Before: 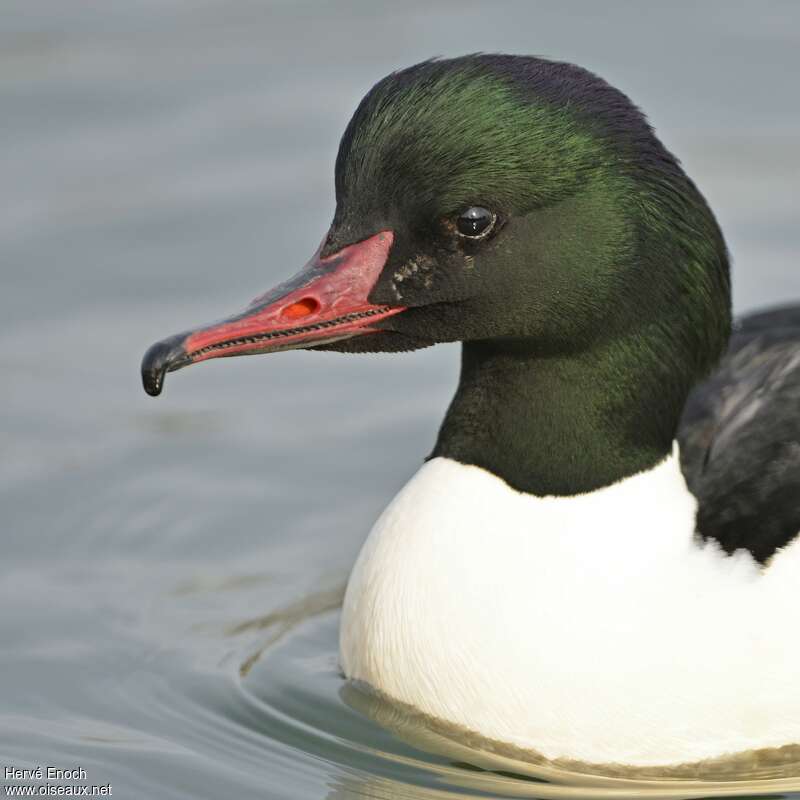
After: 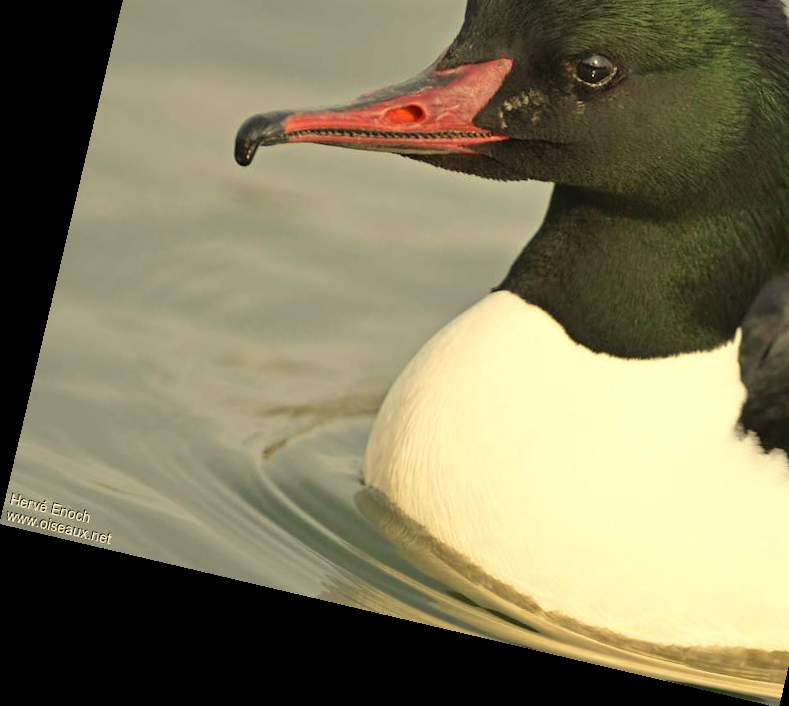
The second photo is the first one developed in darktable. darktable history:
rotate and perspective: rotation 13.27°, automatic cropping off
white balance: red 1.08, blue 0.791
crop: top 26.531%, right 17.959%
